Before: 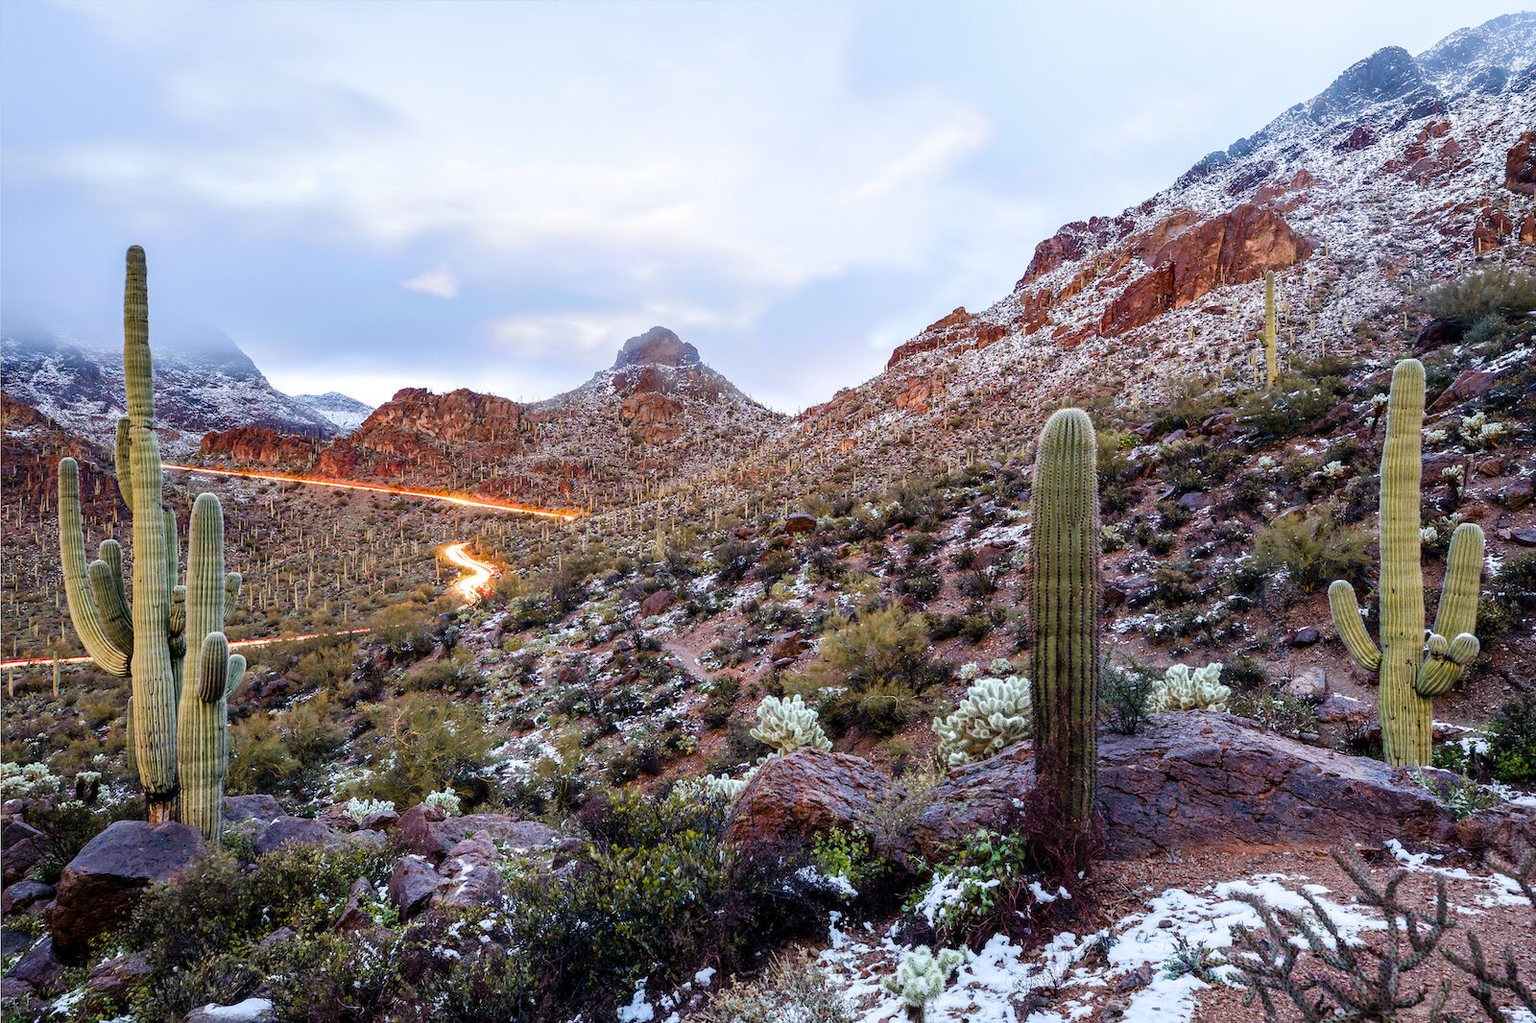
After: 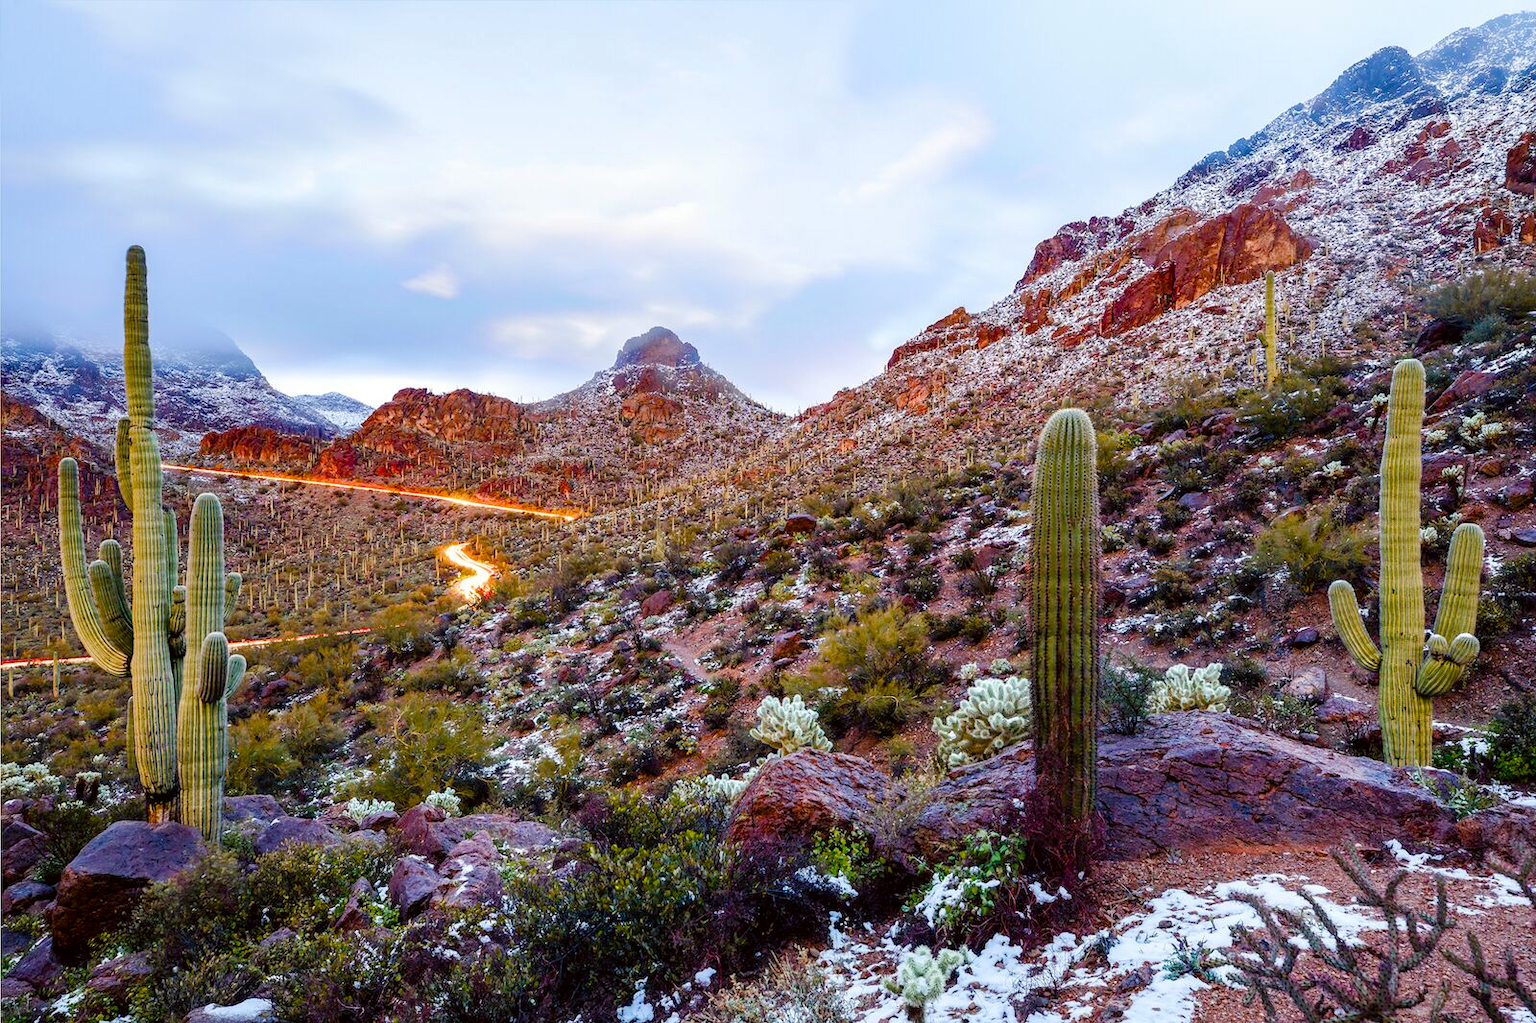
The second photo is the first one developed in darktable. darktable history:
color correction: highlights a* -2.75, highlights b* -1.91, shadows a* 2.37, shadows b* 2.91
color balance rgb: shadows lift › luminance -5.351%, shadows lift › chroma 1.227%, shadows lift › hue 218.77°, power › hue 312.63°, highlights gain › chroma 1.095%, highlights gain › hue 60.2°, perceptual saturation grading › global saturation 24.171%, perceptual saturation grading › highlights -24.675%, perceptual saturation grading › mid-tones 24.378%, perceptual saturation grading › shadows 40.654%, global vibrance 23.766%
tone equalizer: edges refinement/feathering 500, mask exposure compensation -1.57 EV, preserve details no
